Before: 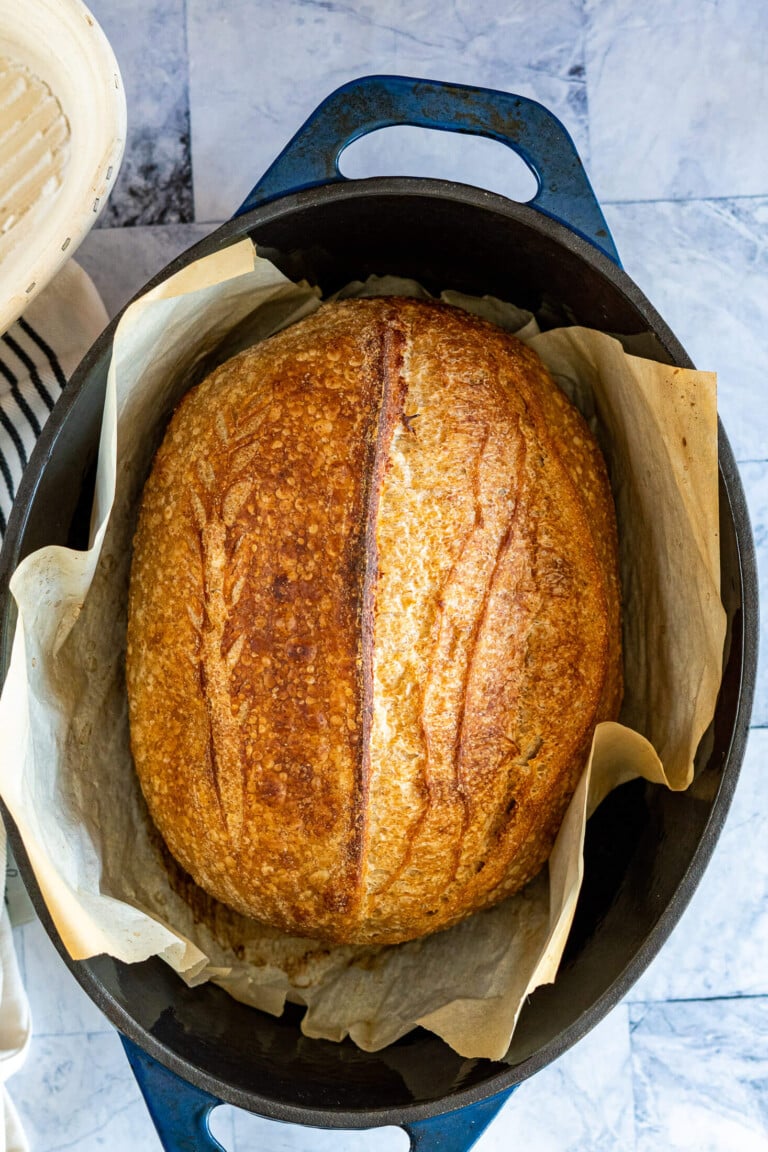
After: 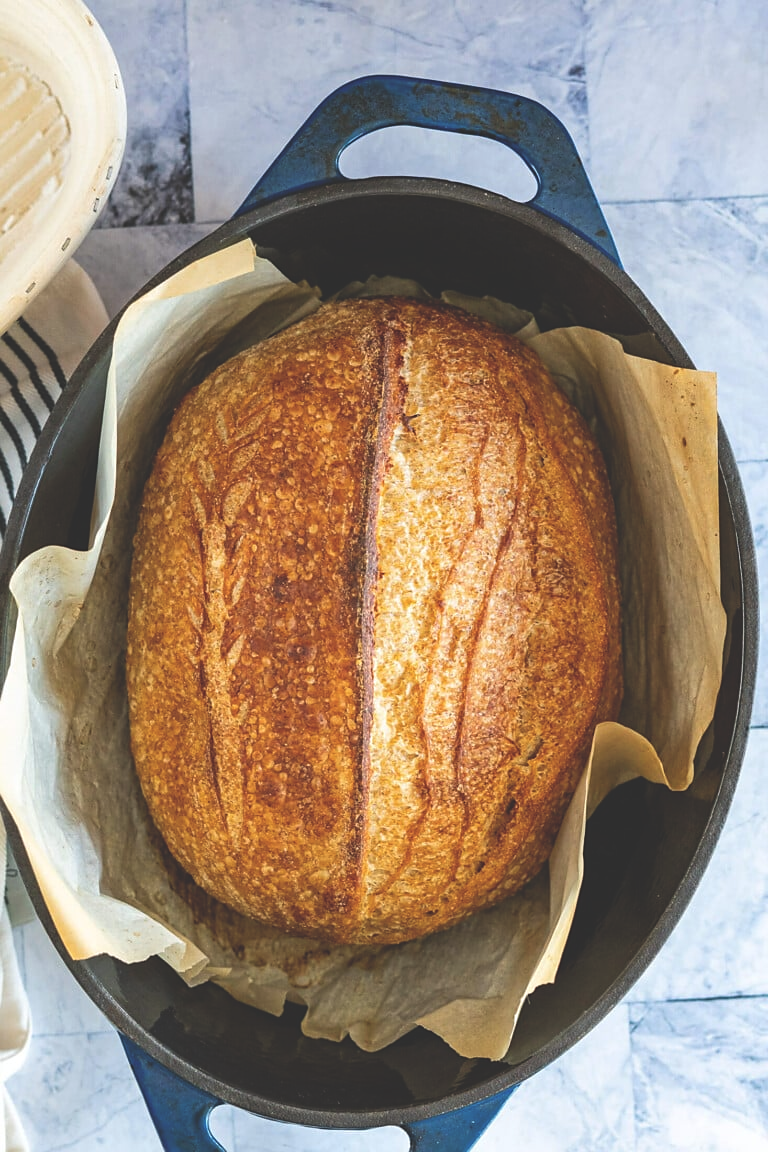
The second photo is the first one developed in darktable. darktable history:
exposure: black level correction -0.028, compensate highlight preservation false
sharpen: radius 1.458, amount 0.398, threshold 1.271
